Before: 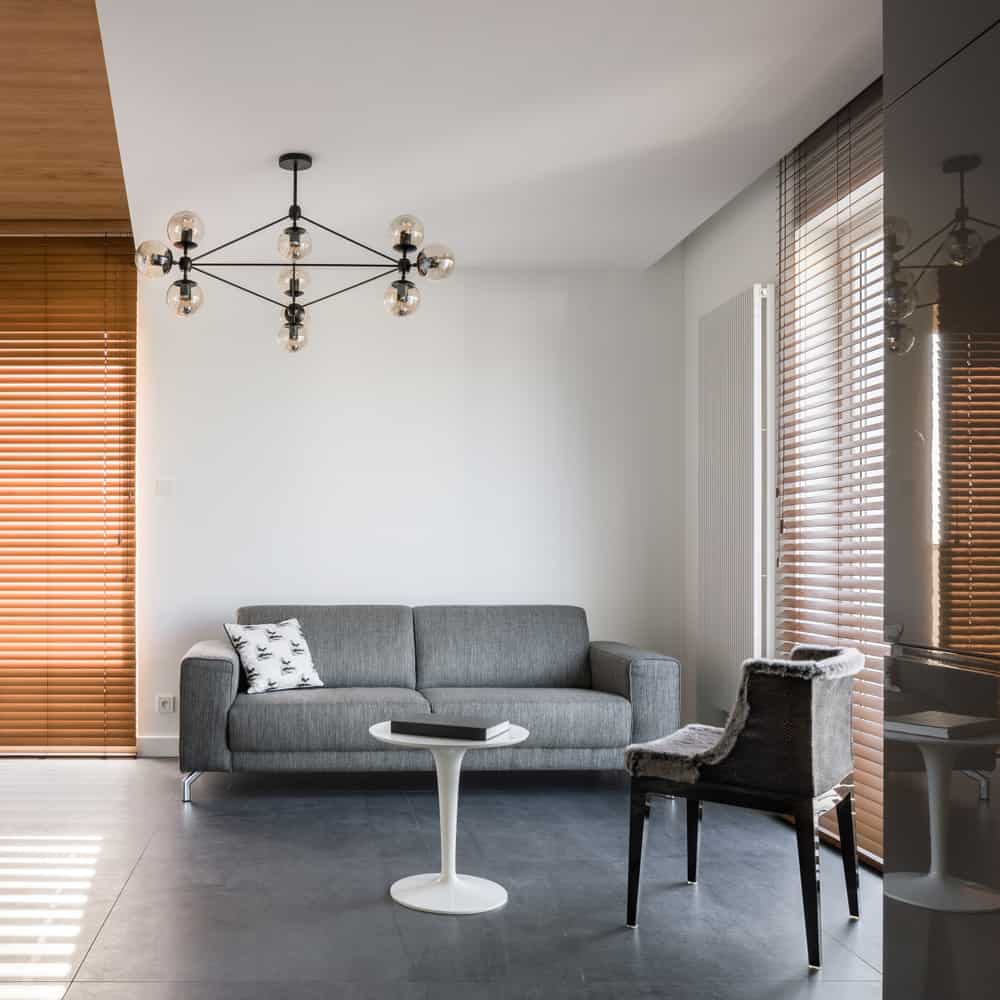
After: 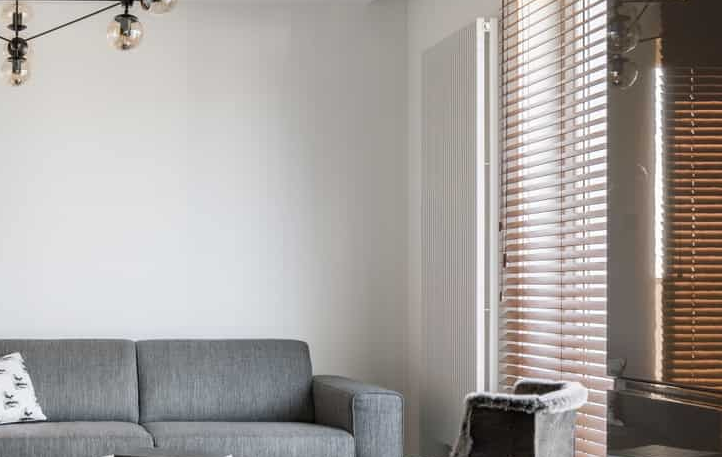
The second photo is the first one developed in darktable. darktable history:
crop and rotate: left 27.748%, top 26.659%, bottom 27.618%
